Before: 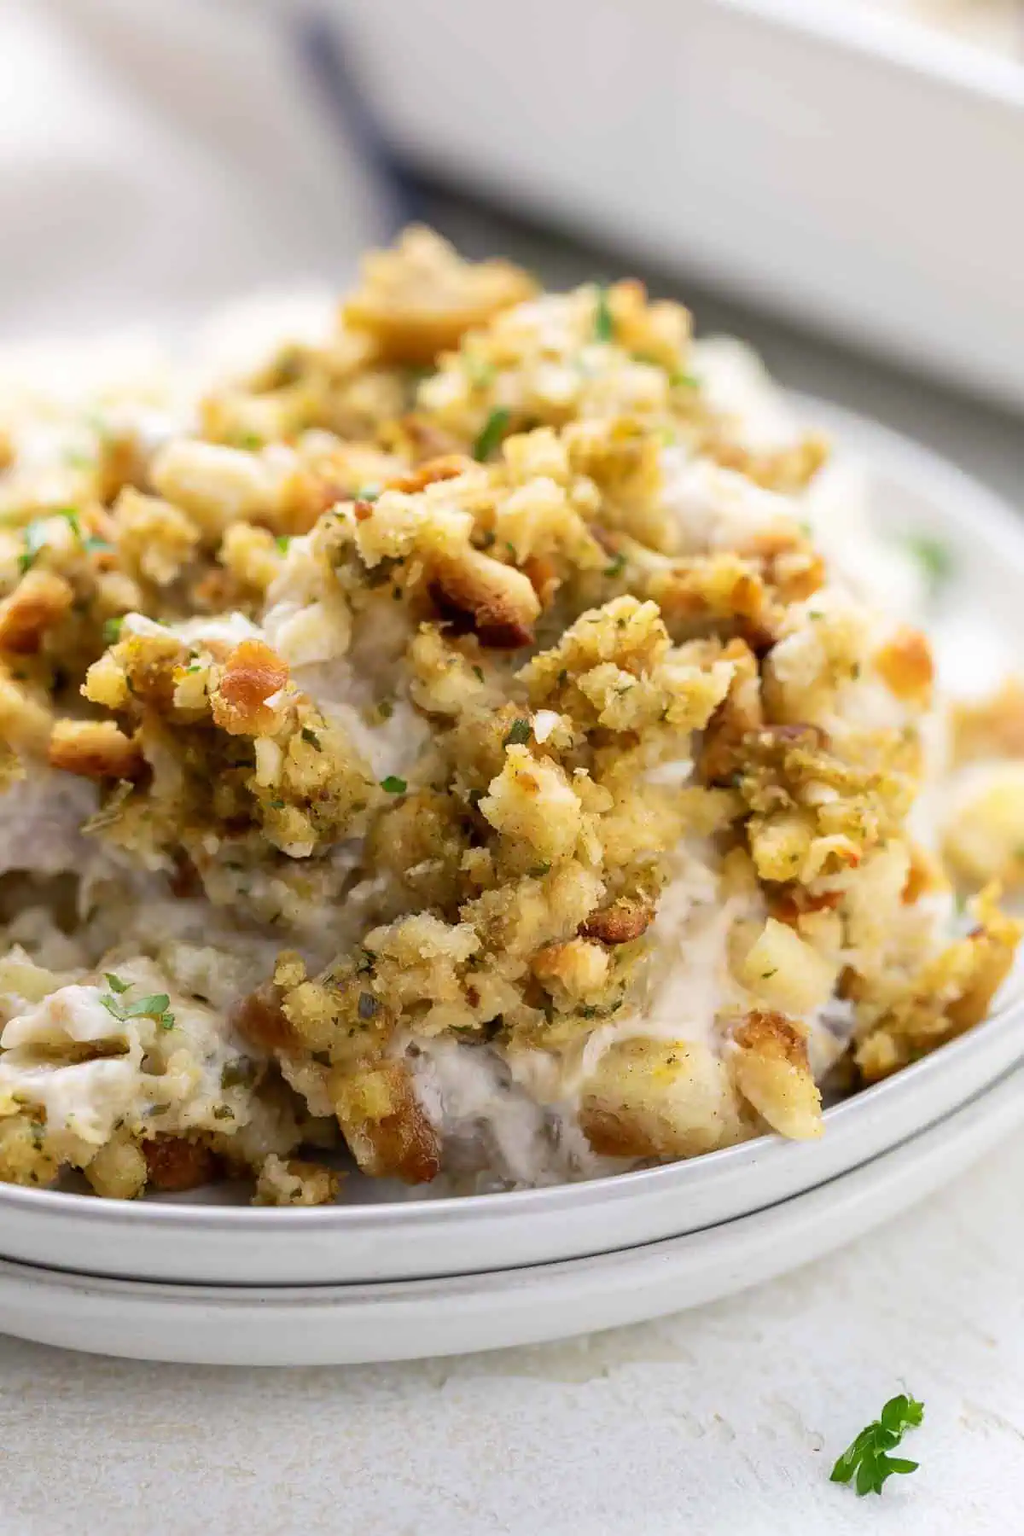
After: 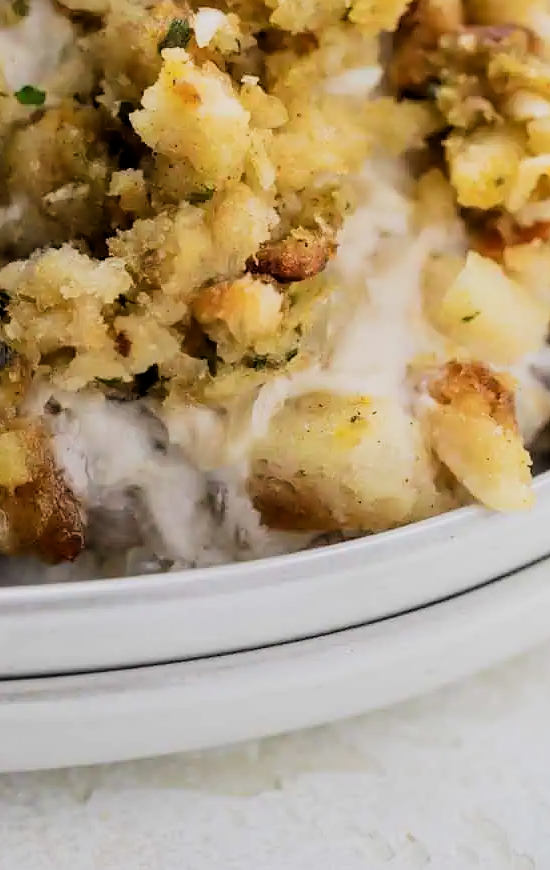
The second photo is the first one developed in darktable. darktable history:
crop: left 35.976%, top 45.819%, right 18.162%, bottom 5.807%
filmic rgb: black relative exposure -5 EV, hardness 2.88, contrast 1.3, highlights saturation mix -30%
